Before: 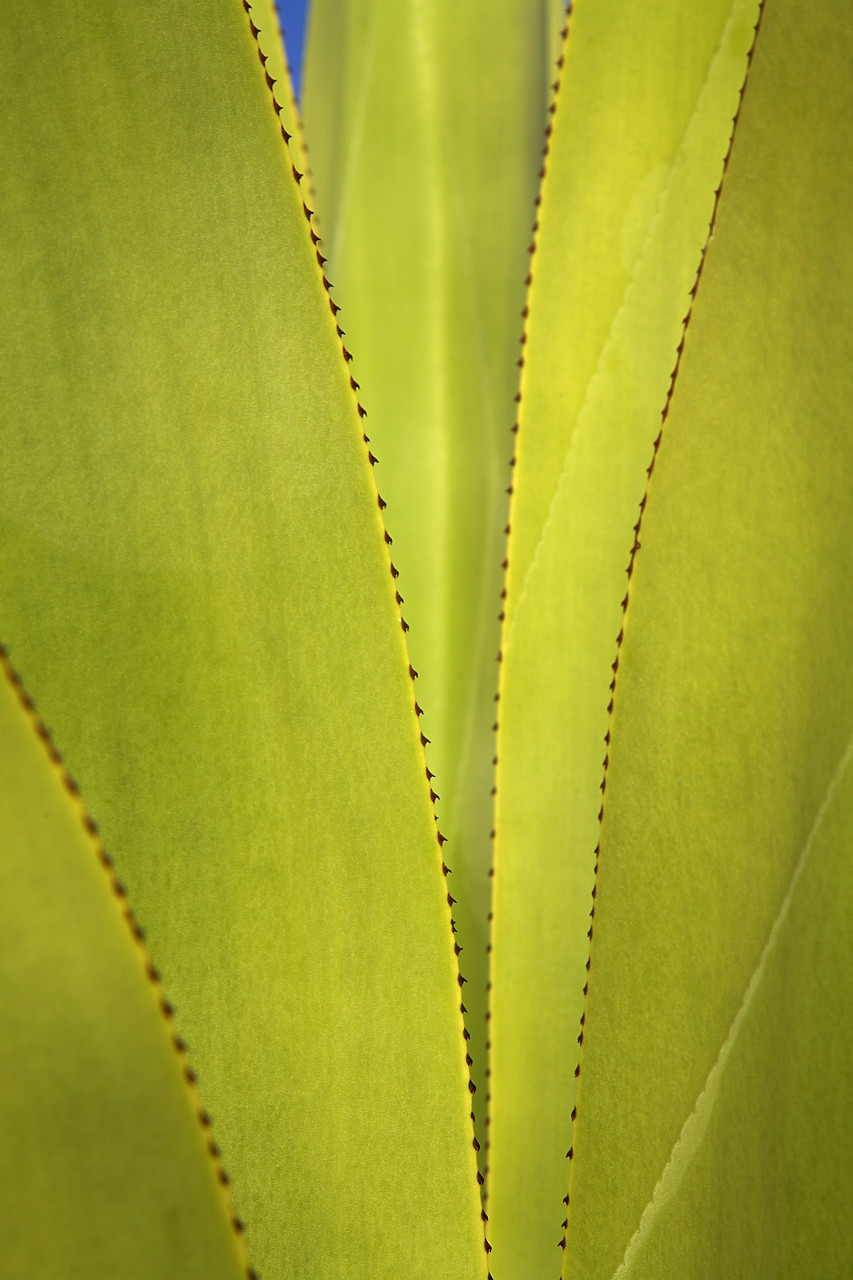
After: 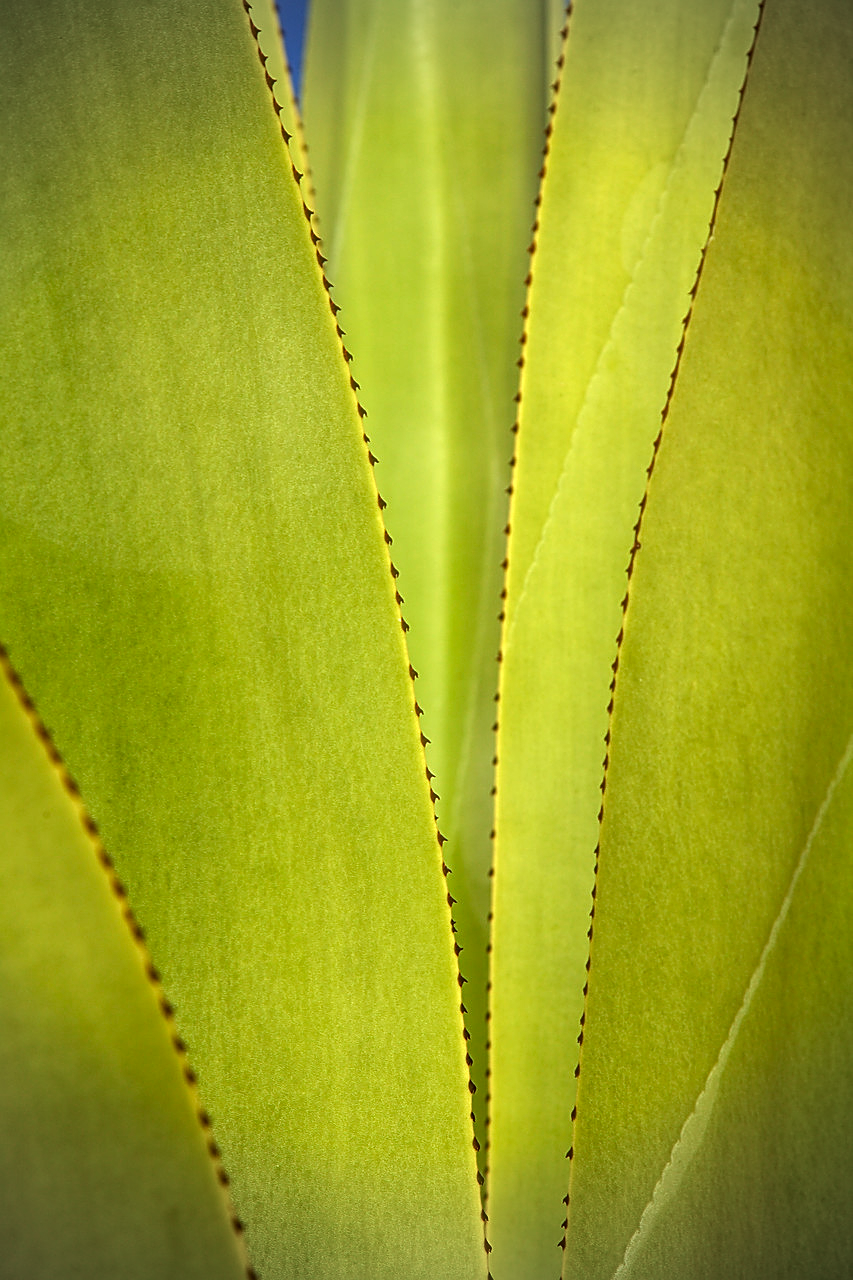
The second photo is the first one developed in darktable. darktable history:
sharpen: on, module defaults
local contrast: highlights 36%, detail 135%
contrast equalizer: octaves 7, y [[0.5, 0.502, 0.506, 0.511, 0.52, 0.537], [0.5 ×6], [0.505, 0.509, 0.518, 0.534, 0.553, 0.561], [0 ×6], [0 ×6]]
vignetting: brightness -0.694
haze removal: strength -0.099, compatibility mode true
color correction: highlights a* -3.12, highlights b* -7.04, shadows a* 2.93, shadows b* 5.65
